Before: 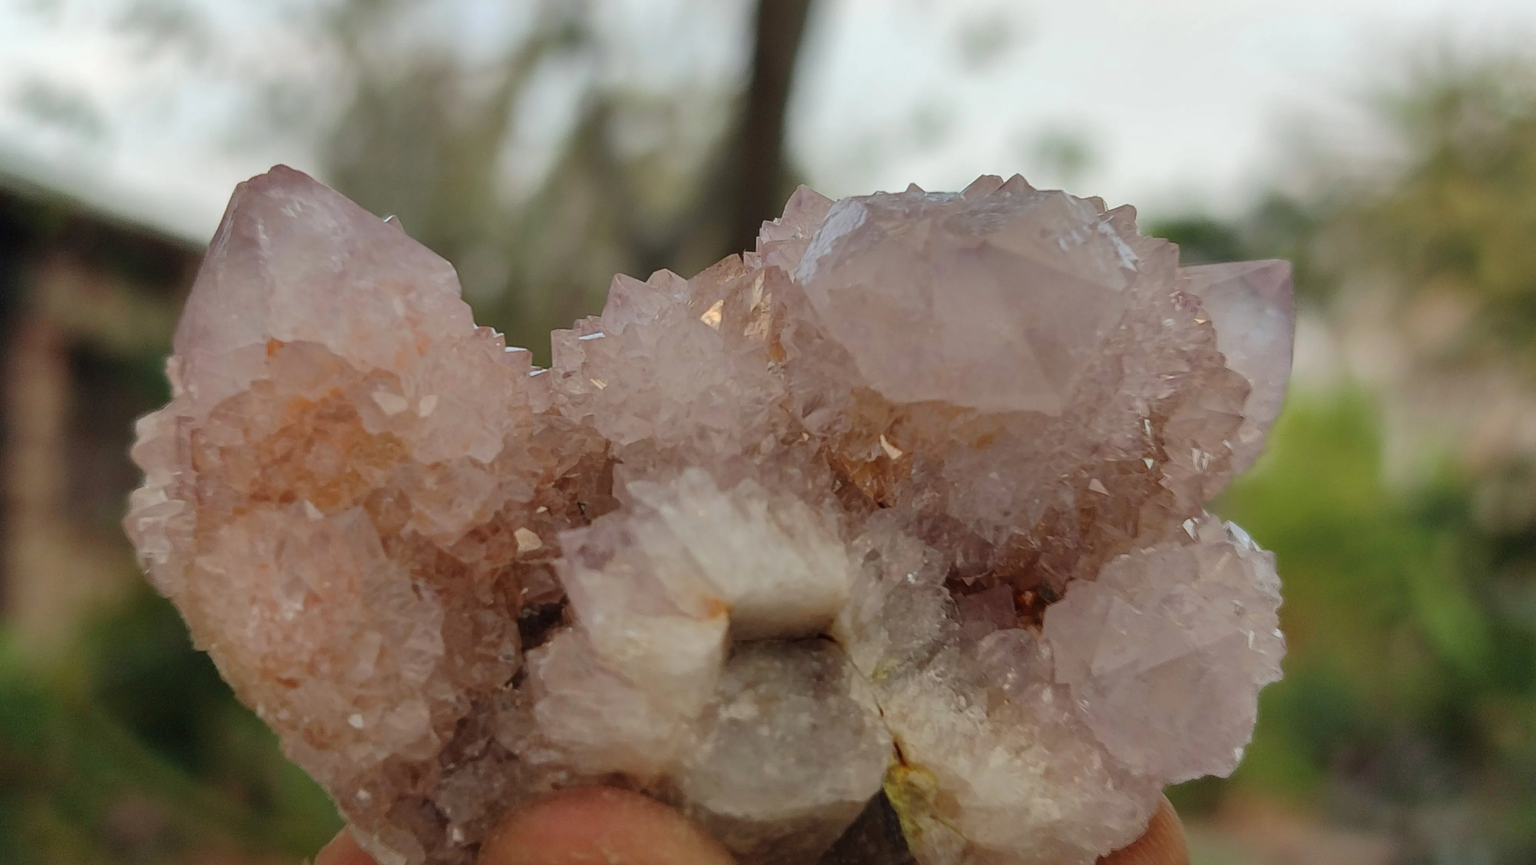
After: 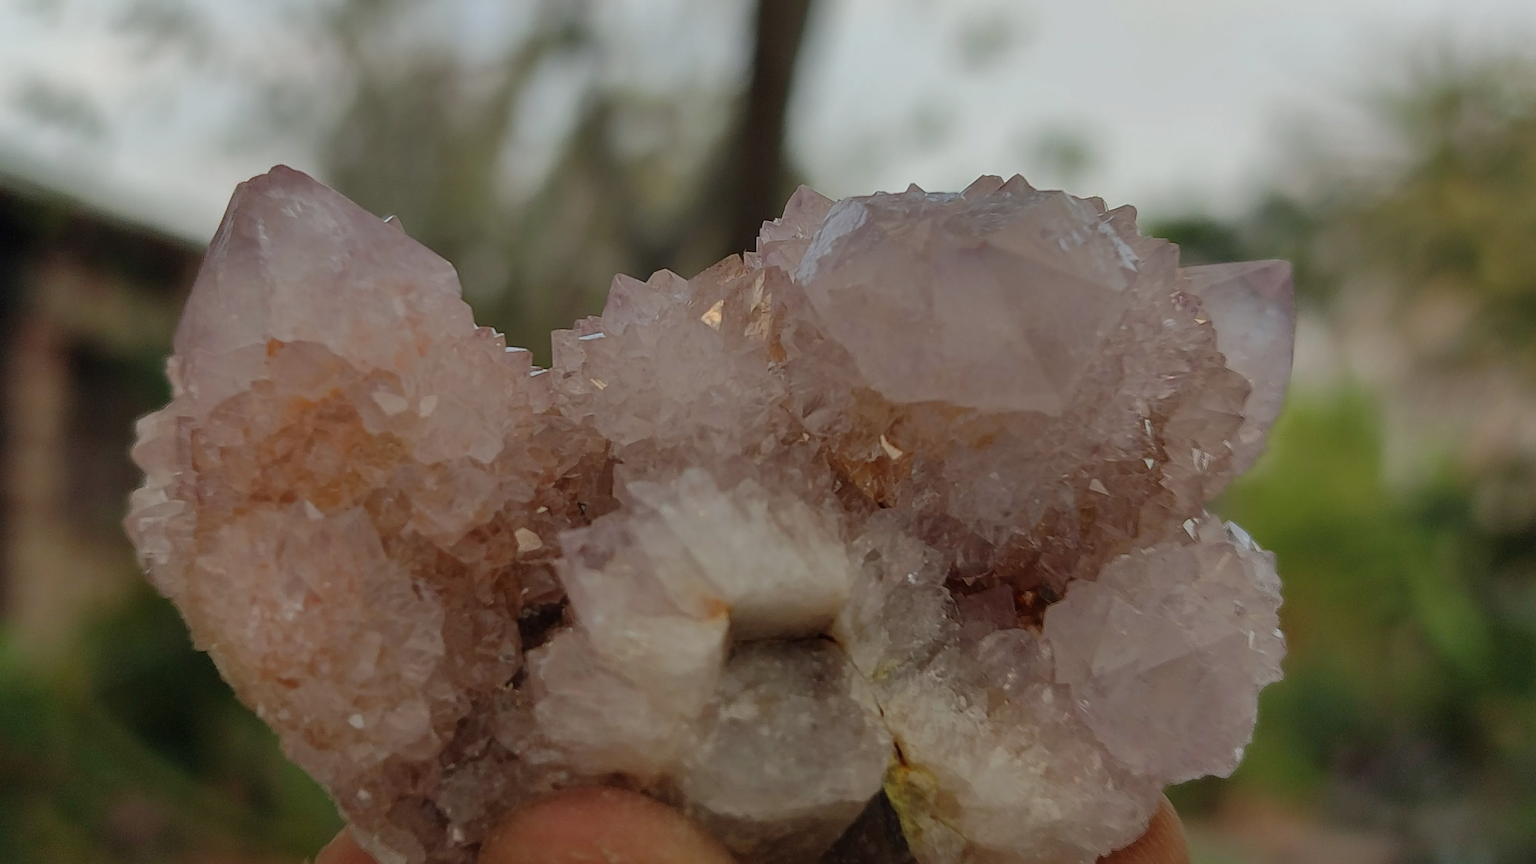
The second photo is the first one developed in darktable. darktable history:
sharpen: on, module defaults
exposure: exposure -0.492 EV, compensate highlight preservation false
